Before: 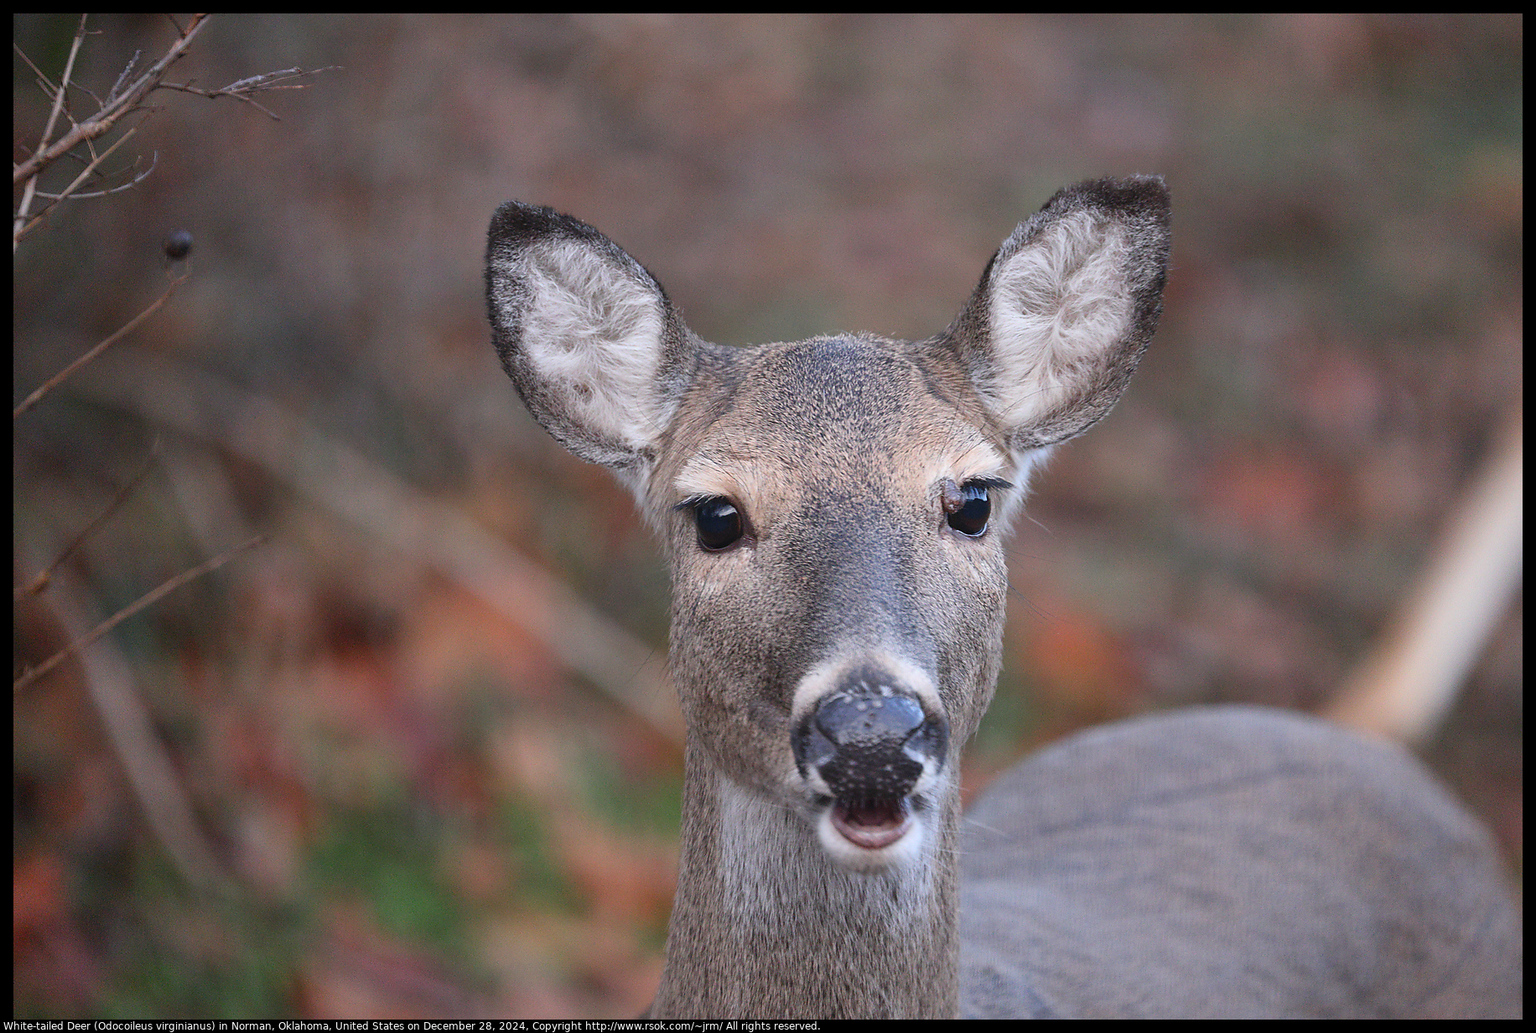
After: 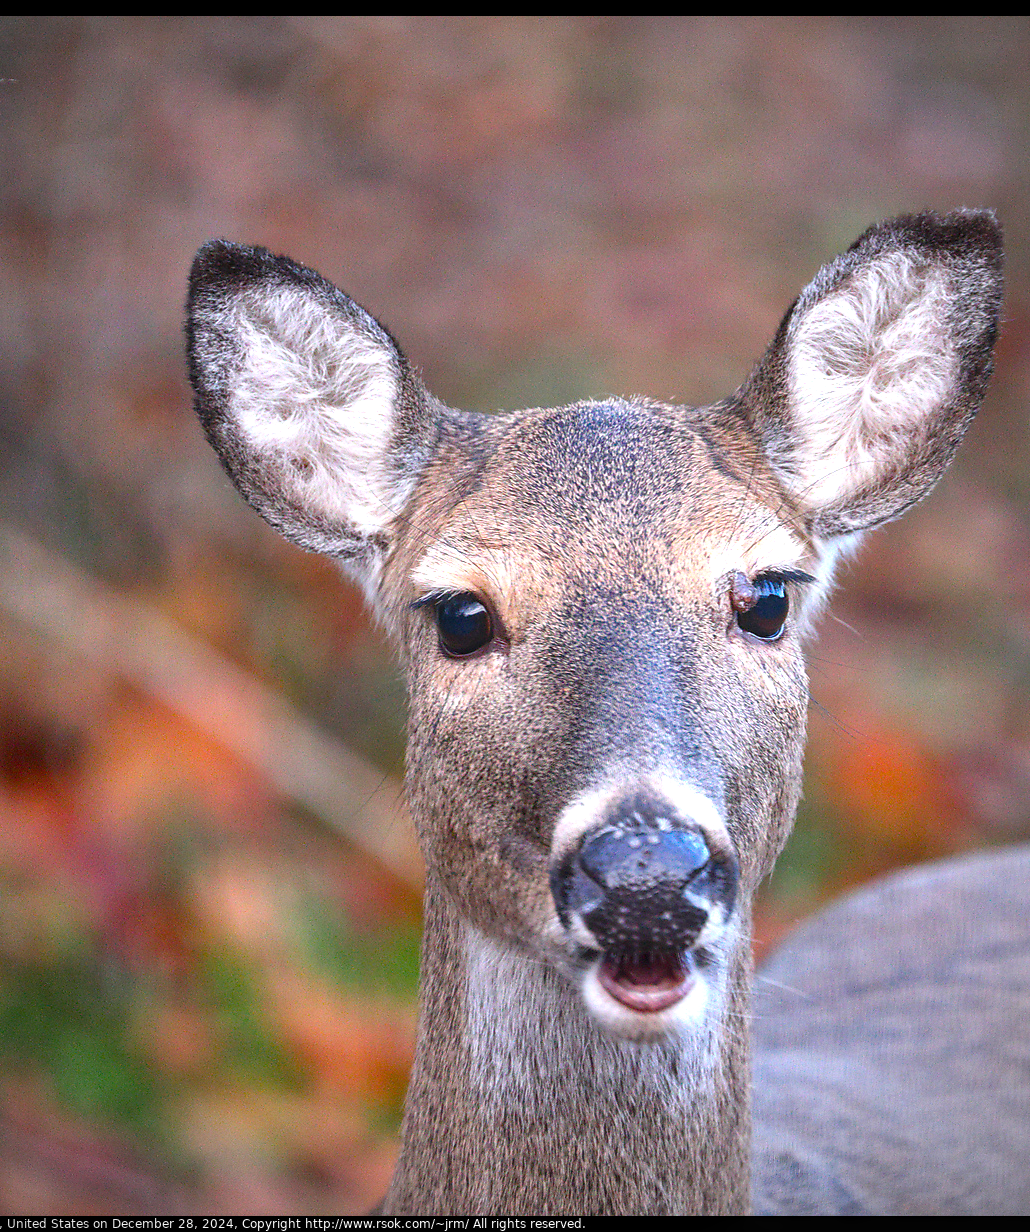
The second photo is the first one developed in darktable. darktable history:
crop: left 21.496%, right 22.254%
vignetting: fall-off radius 63.6%
local contrast: on, module defaults
color balance rgb: linear chroma grading › global chroma 20%, perceptual saturation grading › global saturation 25%, perceptual brilliance grading › global brilliance 20%, global vibrance 20%
